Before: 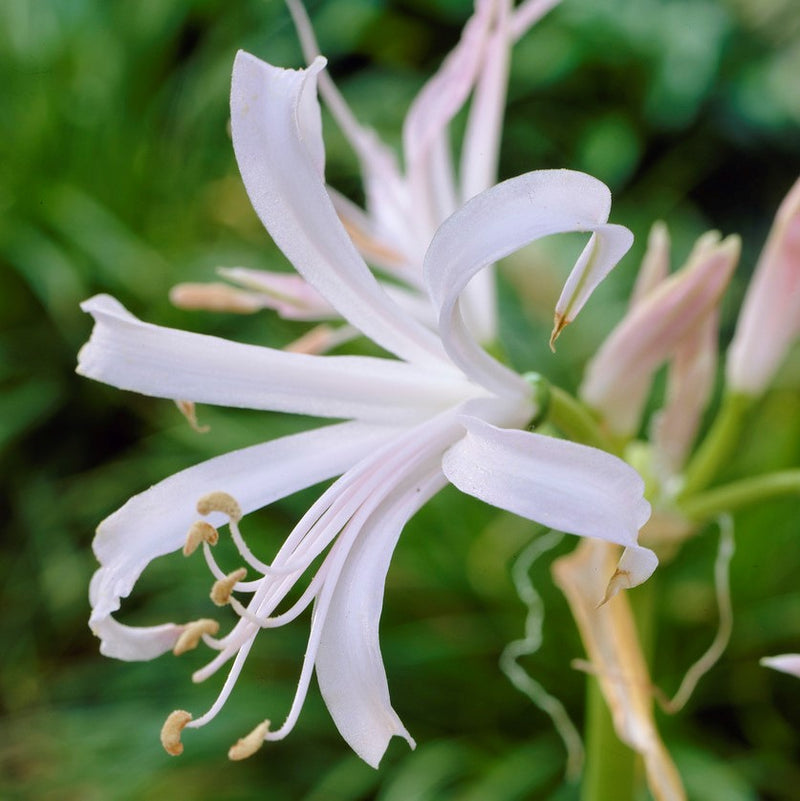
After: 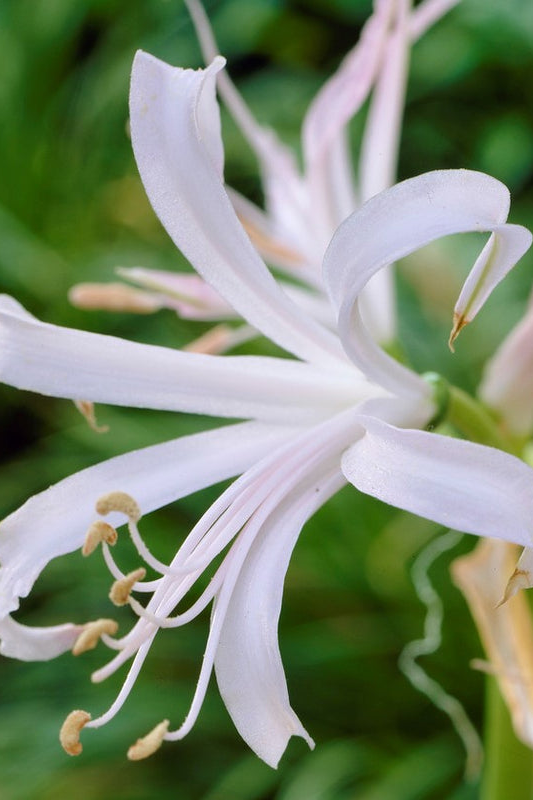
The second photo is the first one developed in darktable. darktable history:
crop and rotate: left 12.742%, right 20.523%
